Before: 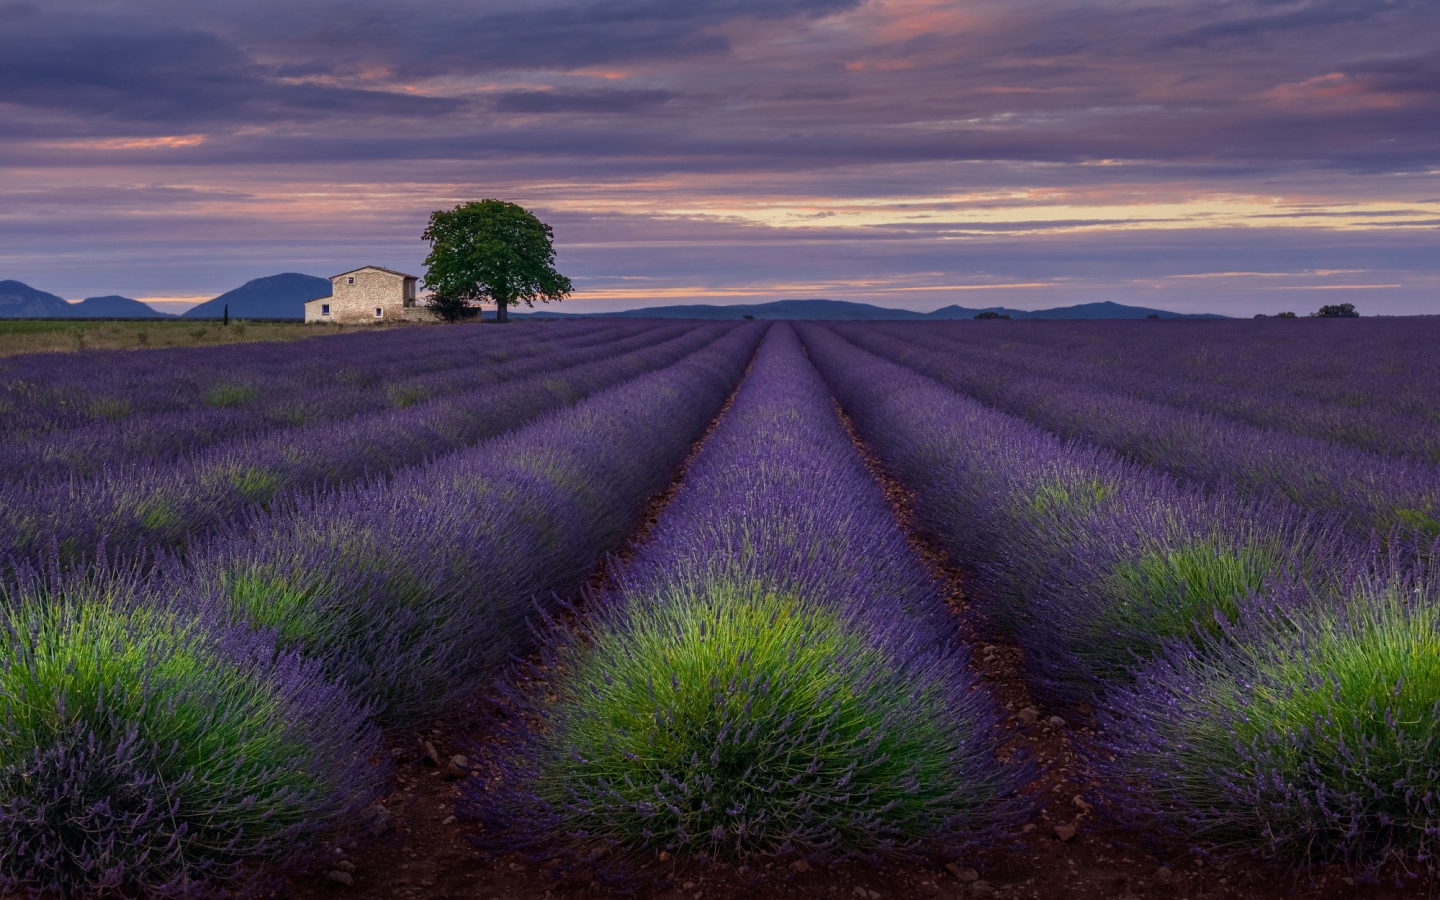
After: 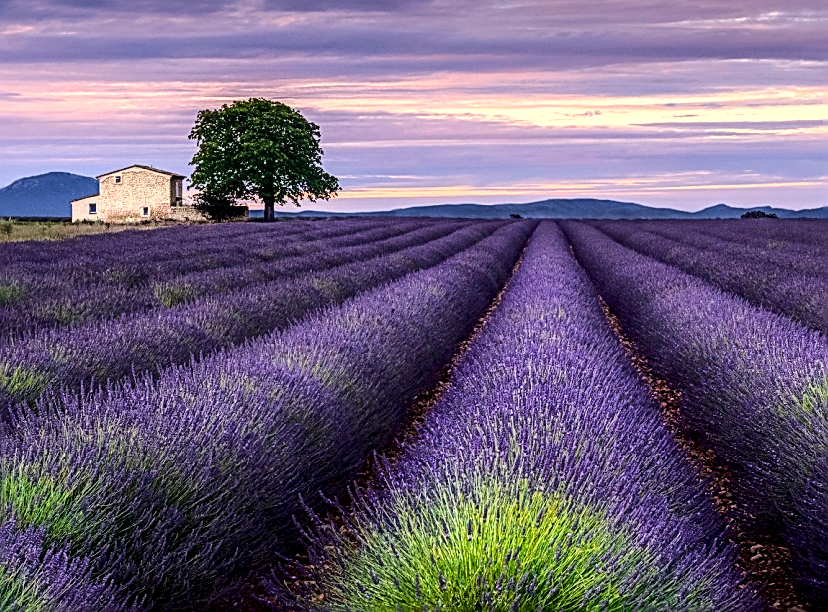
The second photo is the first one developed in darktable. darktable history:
sharpen: amount 0.994
base curve: curves: ch0 [(0, 0) (0.028, 0.03) (0.121, 0.232) (0.46, 0.748) (0.859, 0.968) (1, 1)]
crop: left 16.183%, top 11.331%, right 26.268%, bottom 20.648%
exposure: black level correction 0.005, exposure 0.016 EV, compensate highlight preservation false
tone equalizer: -8 EV -0.439 EV, -7 EV -0.4 EV, -6 EV -0.337 EV, -5 EV -0.208 EV, -3 EV 0.221 EV, -2 EV 0.354 EV, -1 EV 0.411 EV, +0 EV 0.428 EV
color zones: mix -136.86%
local contrast: on, module defaults
